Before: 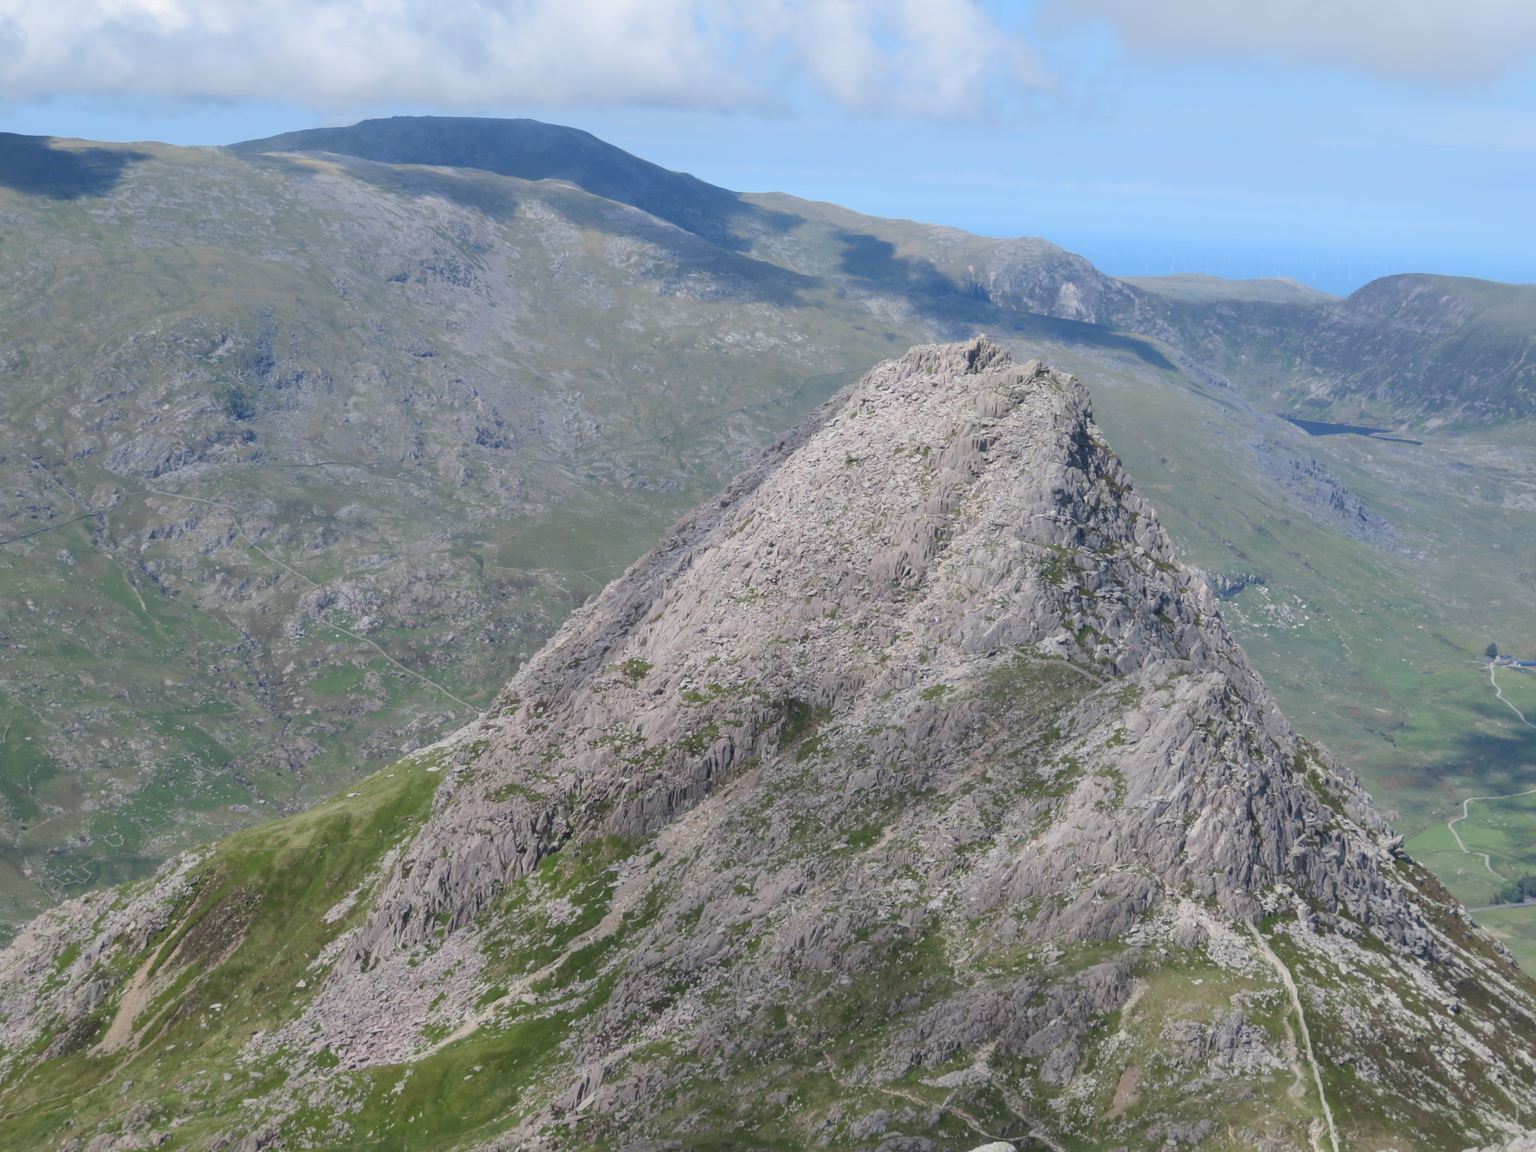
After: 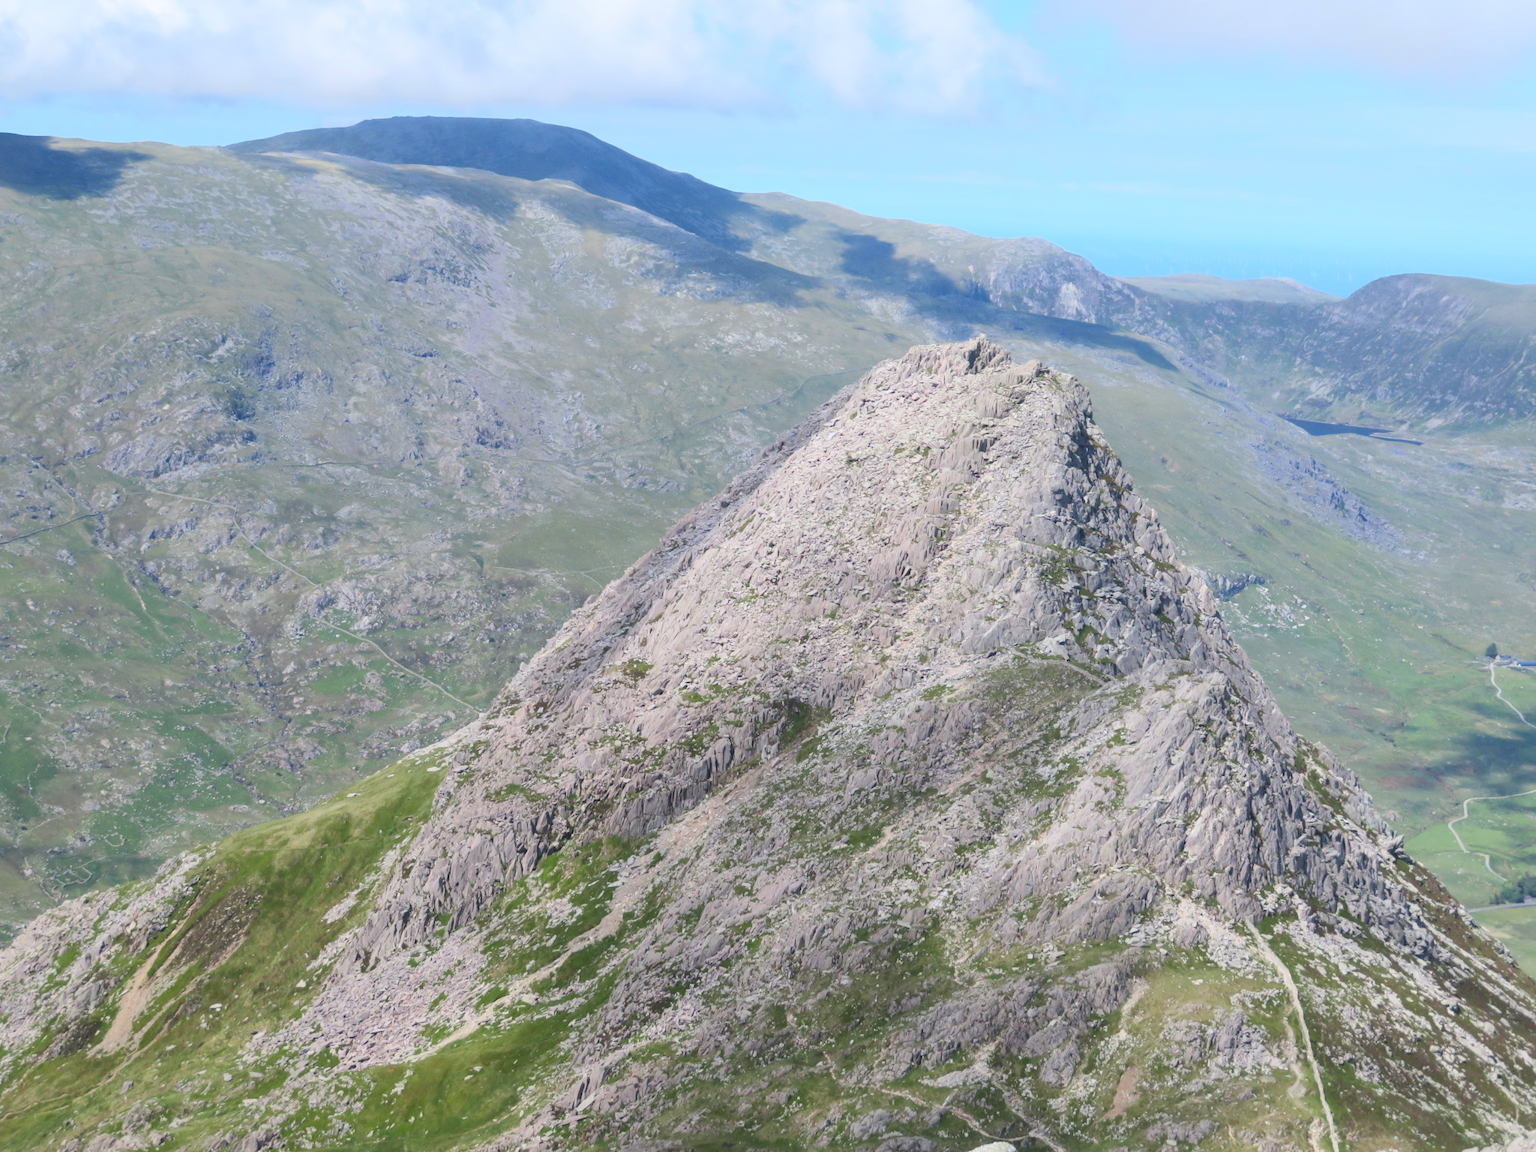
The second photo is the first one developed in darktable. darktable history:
contrast brightness saturation: contrast 0.199, brightness 0.156, saturation 0.217
